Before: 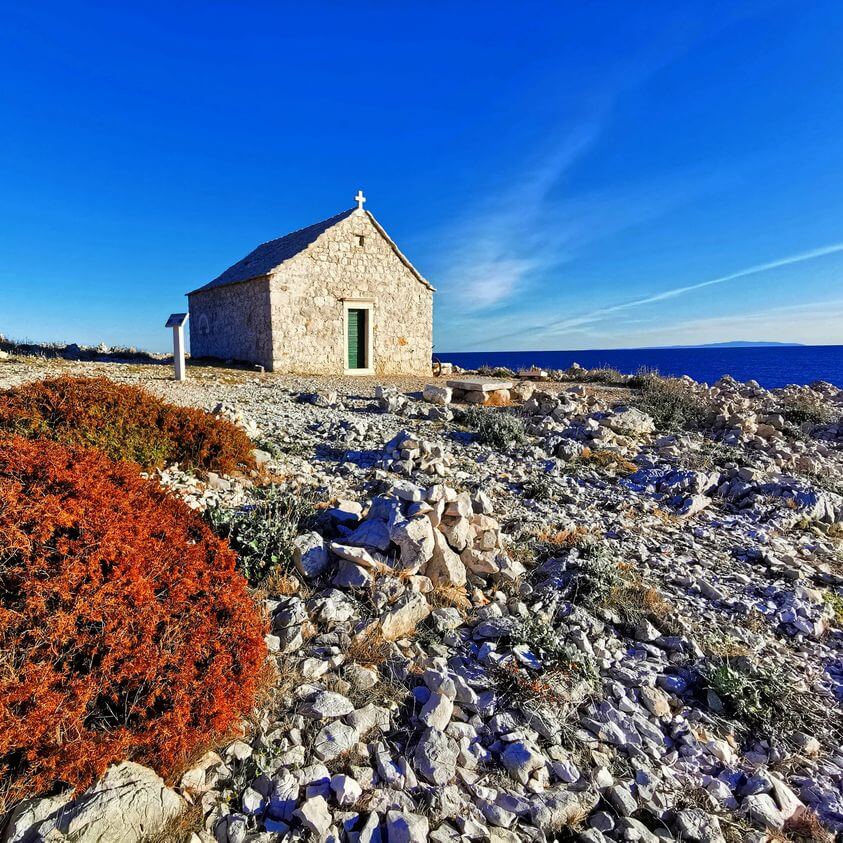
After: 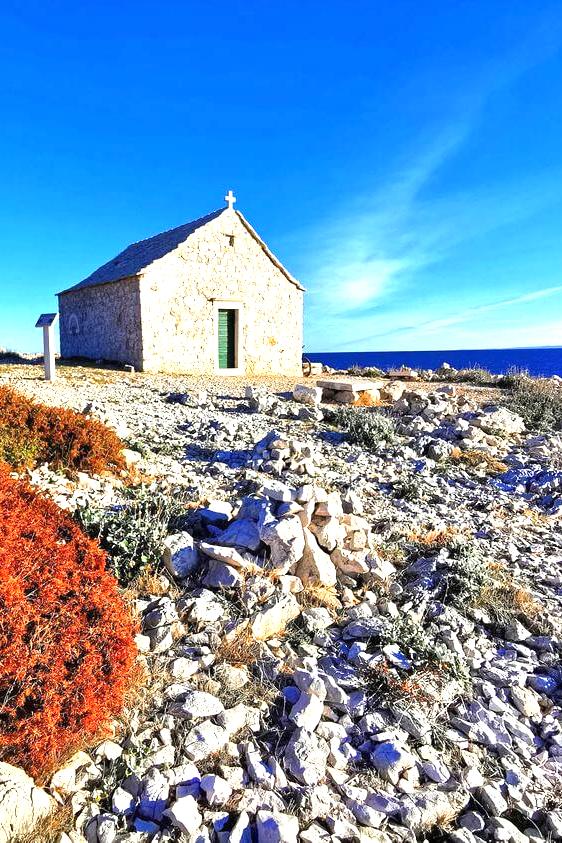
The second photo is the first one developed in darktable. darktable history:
crop and rotate: left 15.446%, right 17.836%
exposure: black level correction 0, exposure 1.1 EV, compensate exposure bias true, compensate highlight preservation false
